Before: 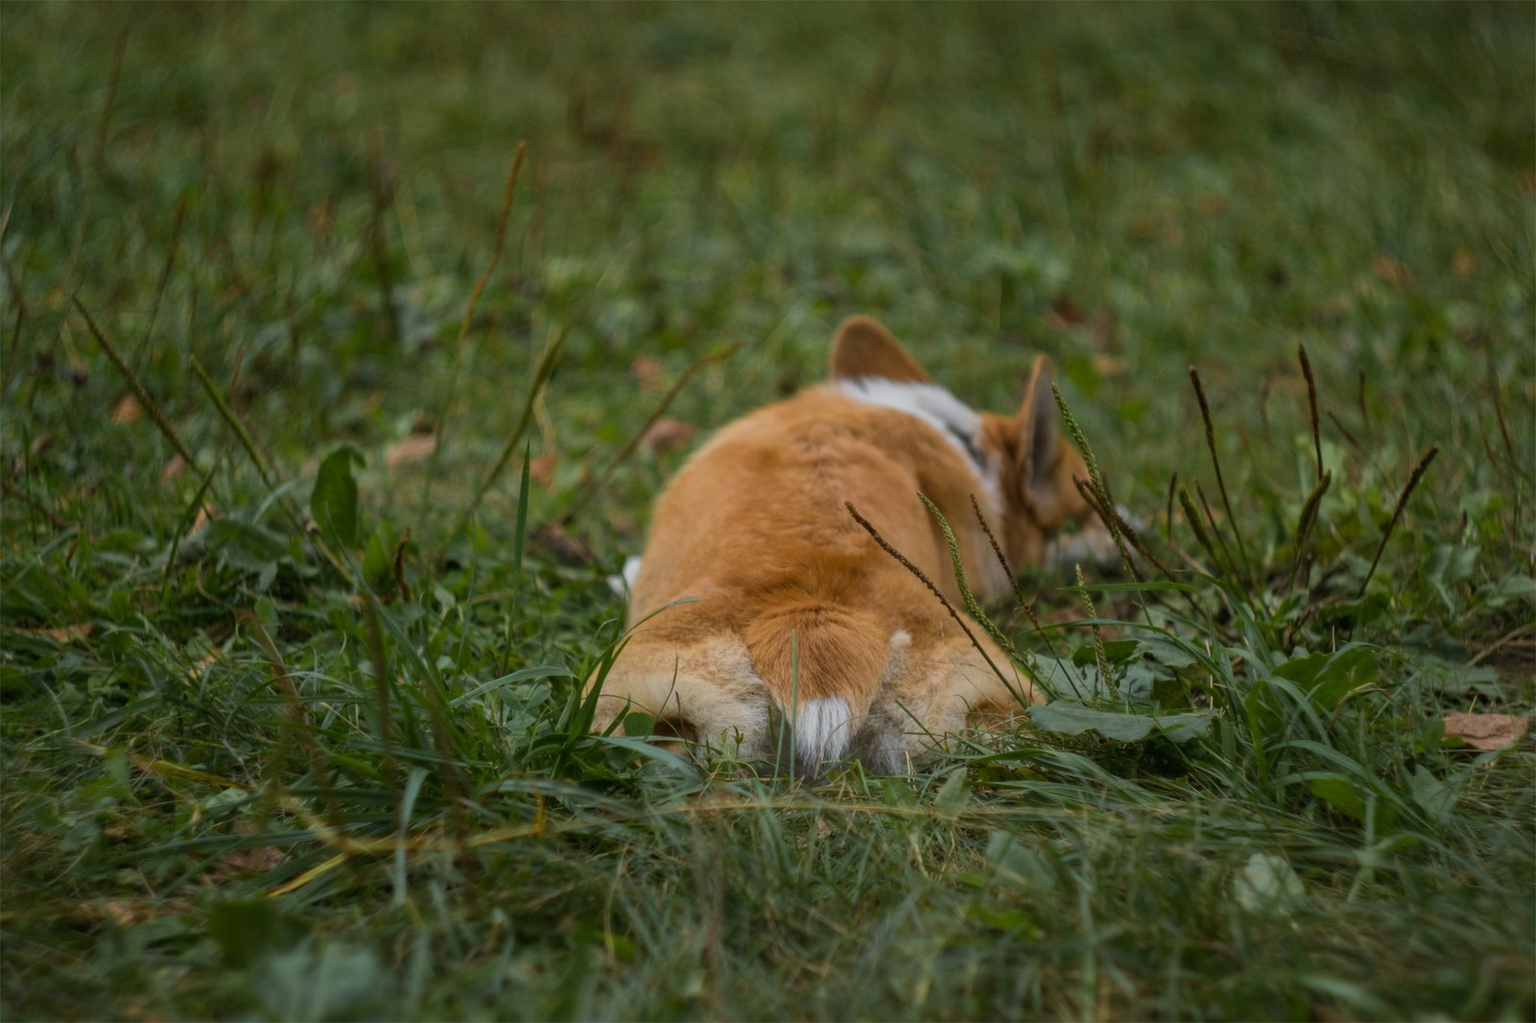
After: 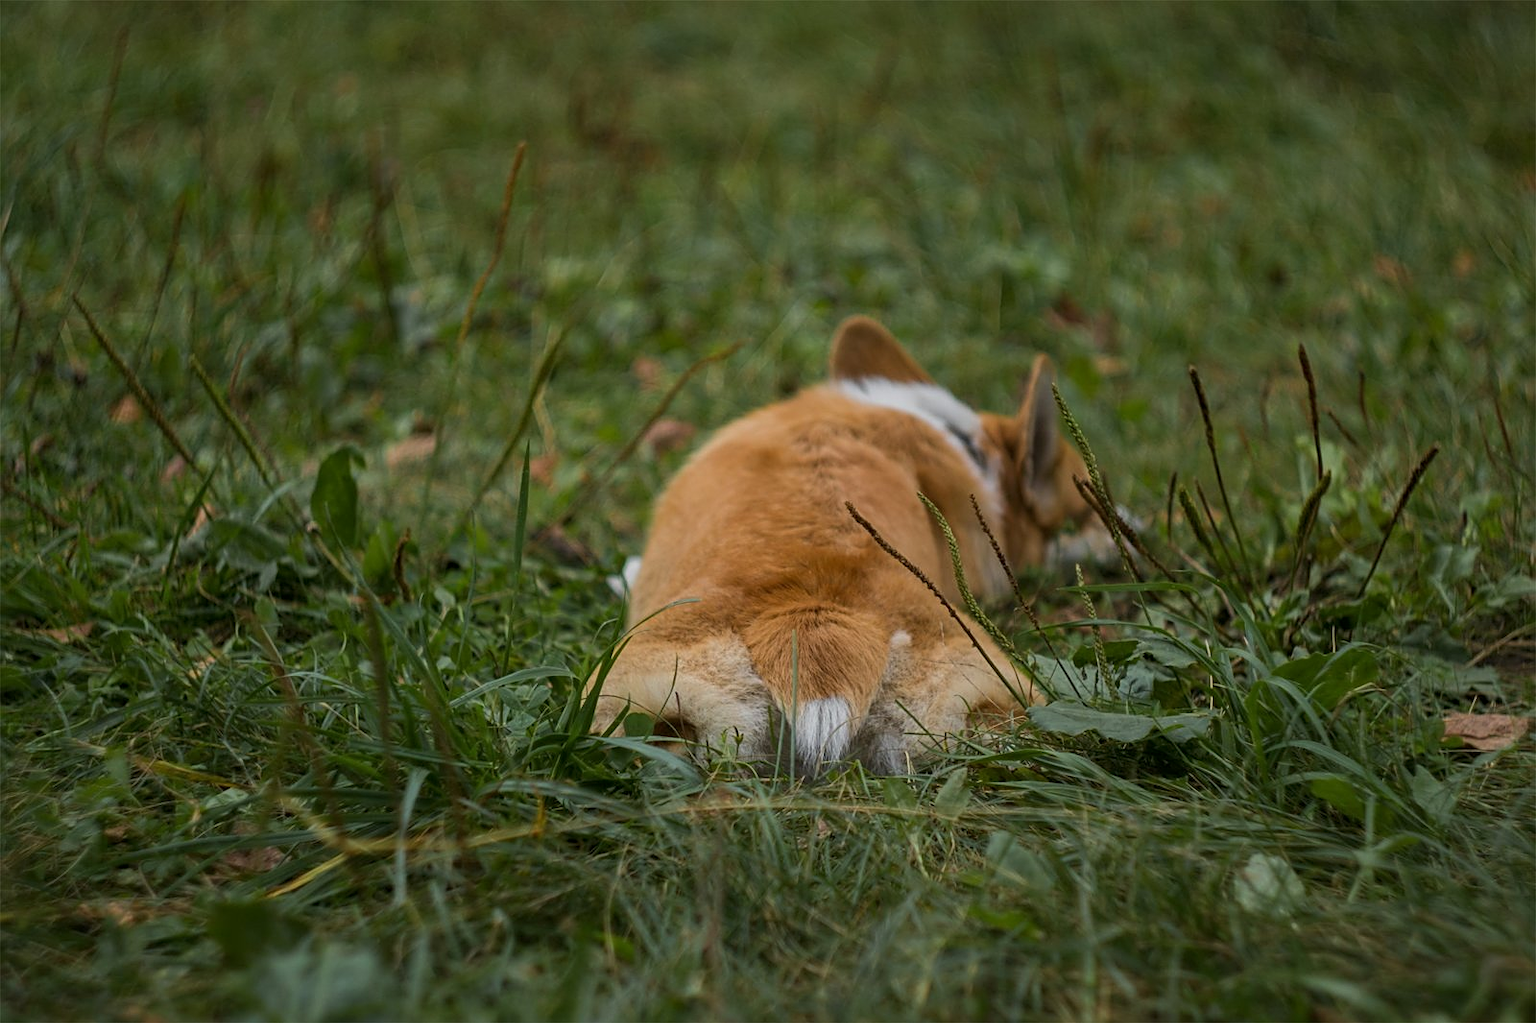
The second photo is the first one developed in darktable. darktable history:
sharpen: on, module defaults
tone equalizer: edges refinement/feathering 500, mask exposure compensation -1.25 EV, preserve details no
local contrast: mode bilateral grid, contrast 100, coarseness 100, detail 108%, midtone range 0.2
